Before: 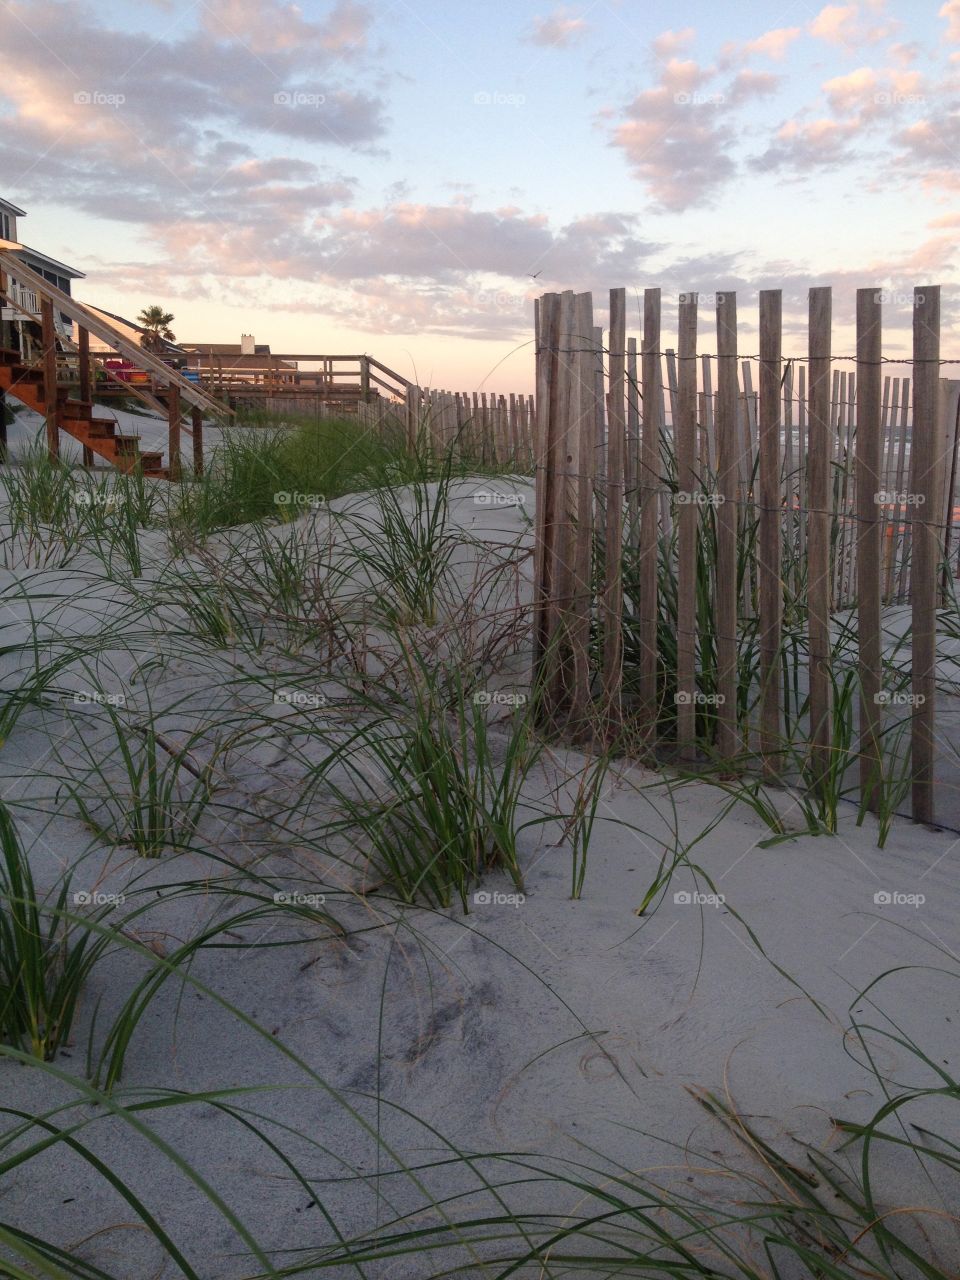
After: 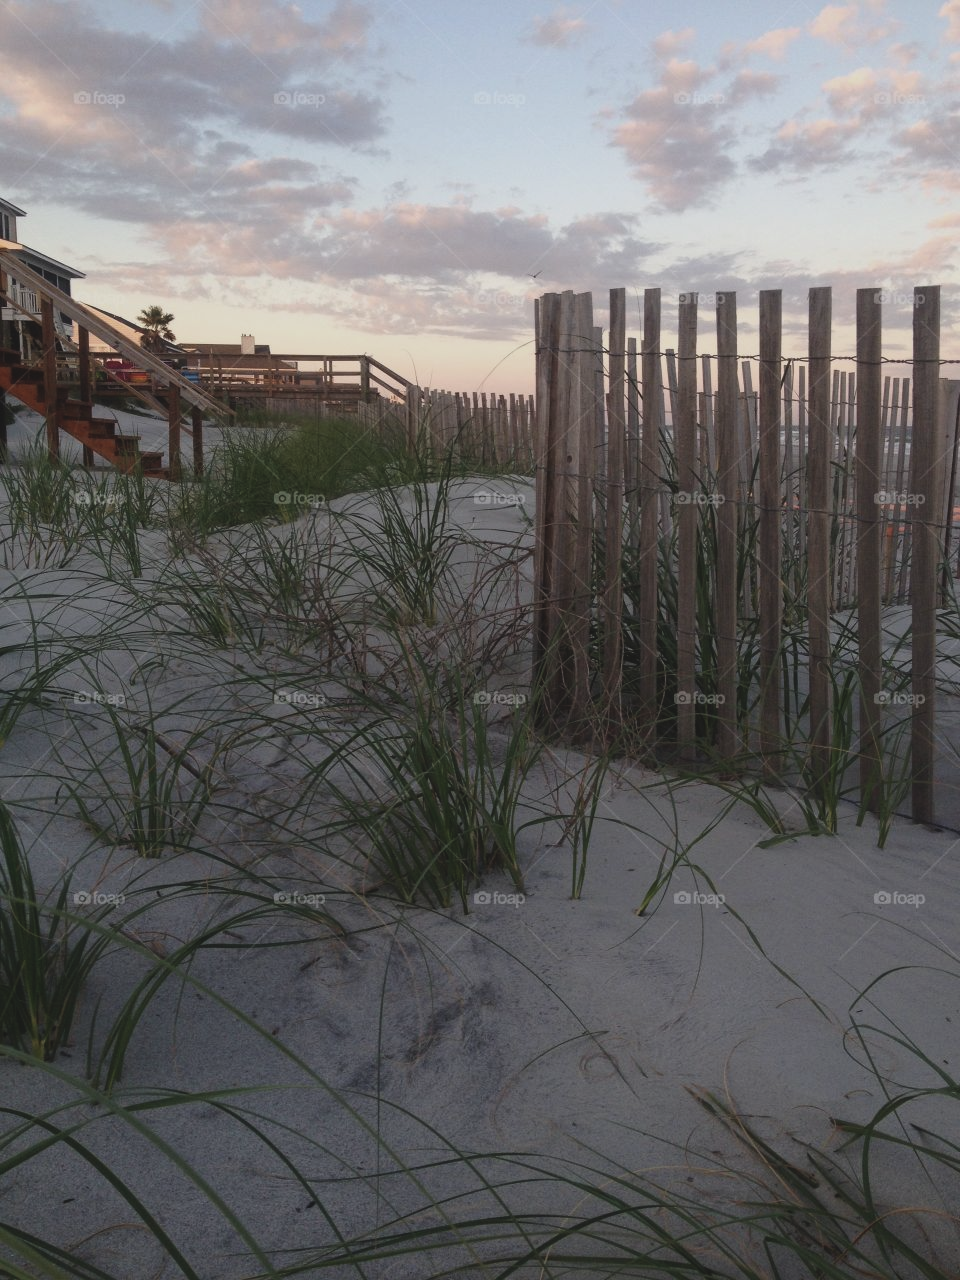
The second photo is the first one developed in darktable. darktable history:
exposure: black level correction -0.015, exposure -0.506 EV, compensate exposure bias true, compensate highlight preservation false
contrast brightness saturation: contrast 0.111, saturation -0.159
